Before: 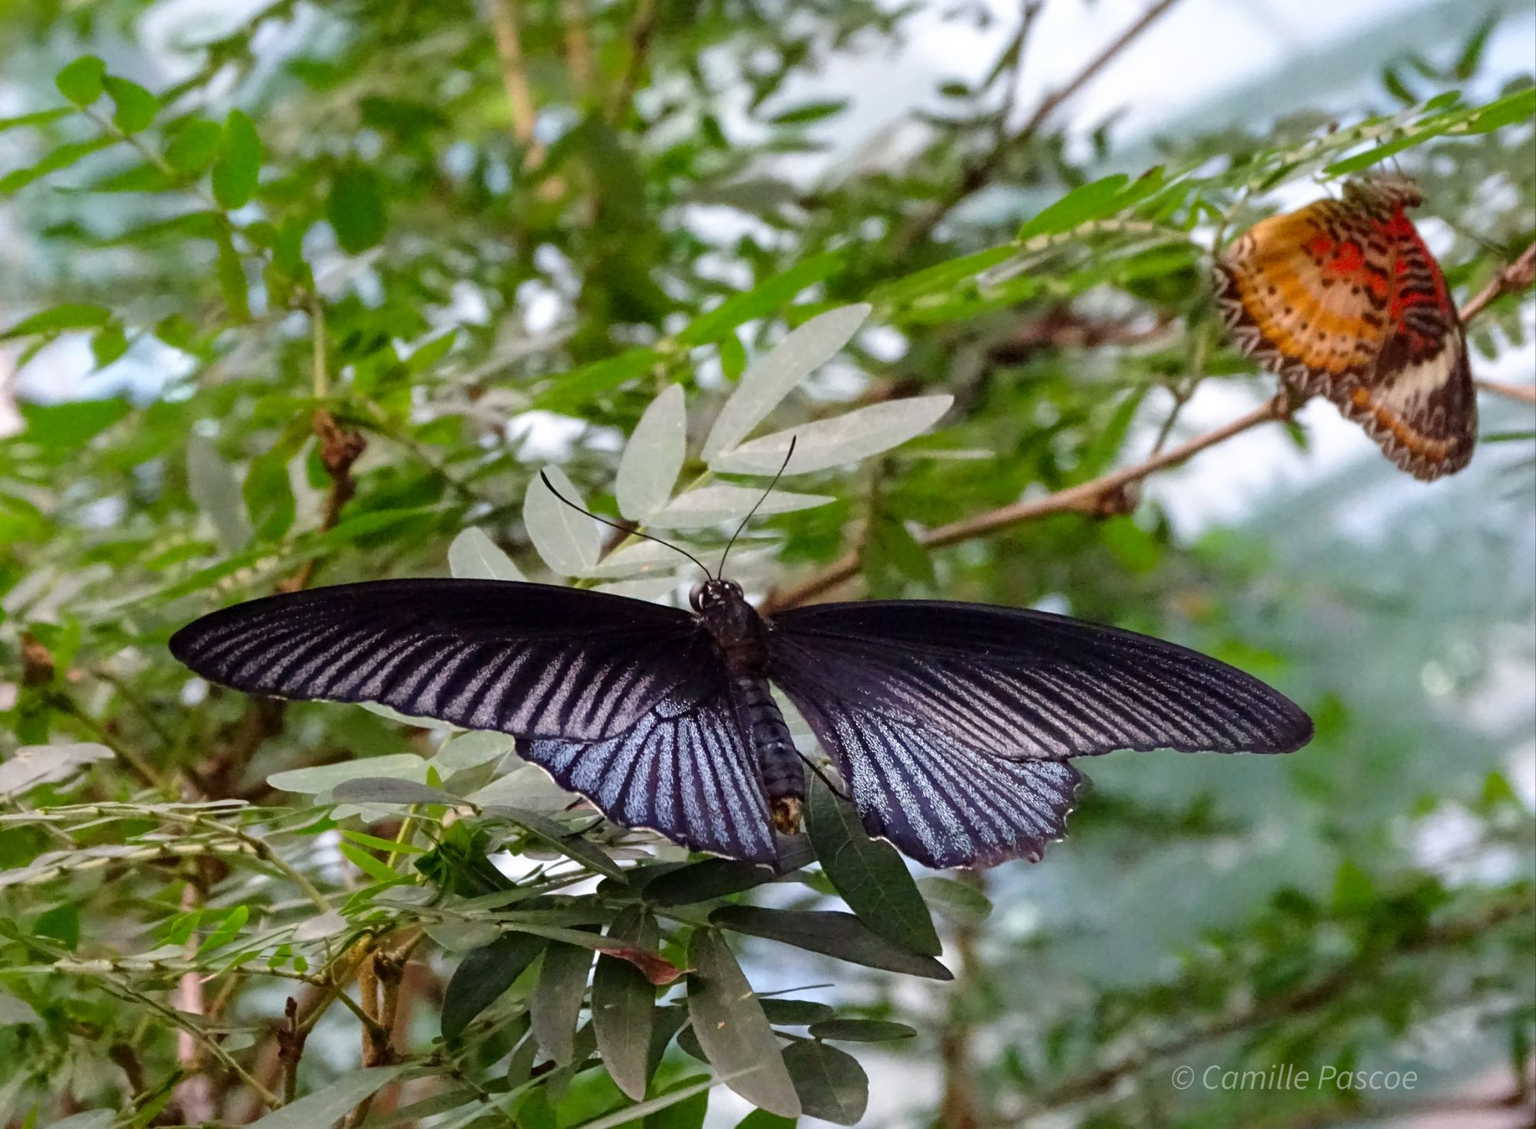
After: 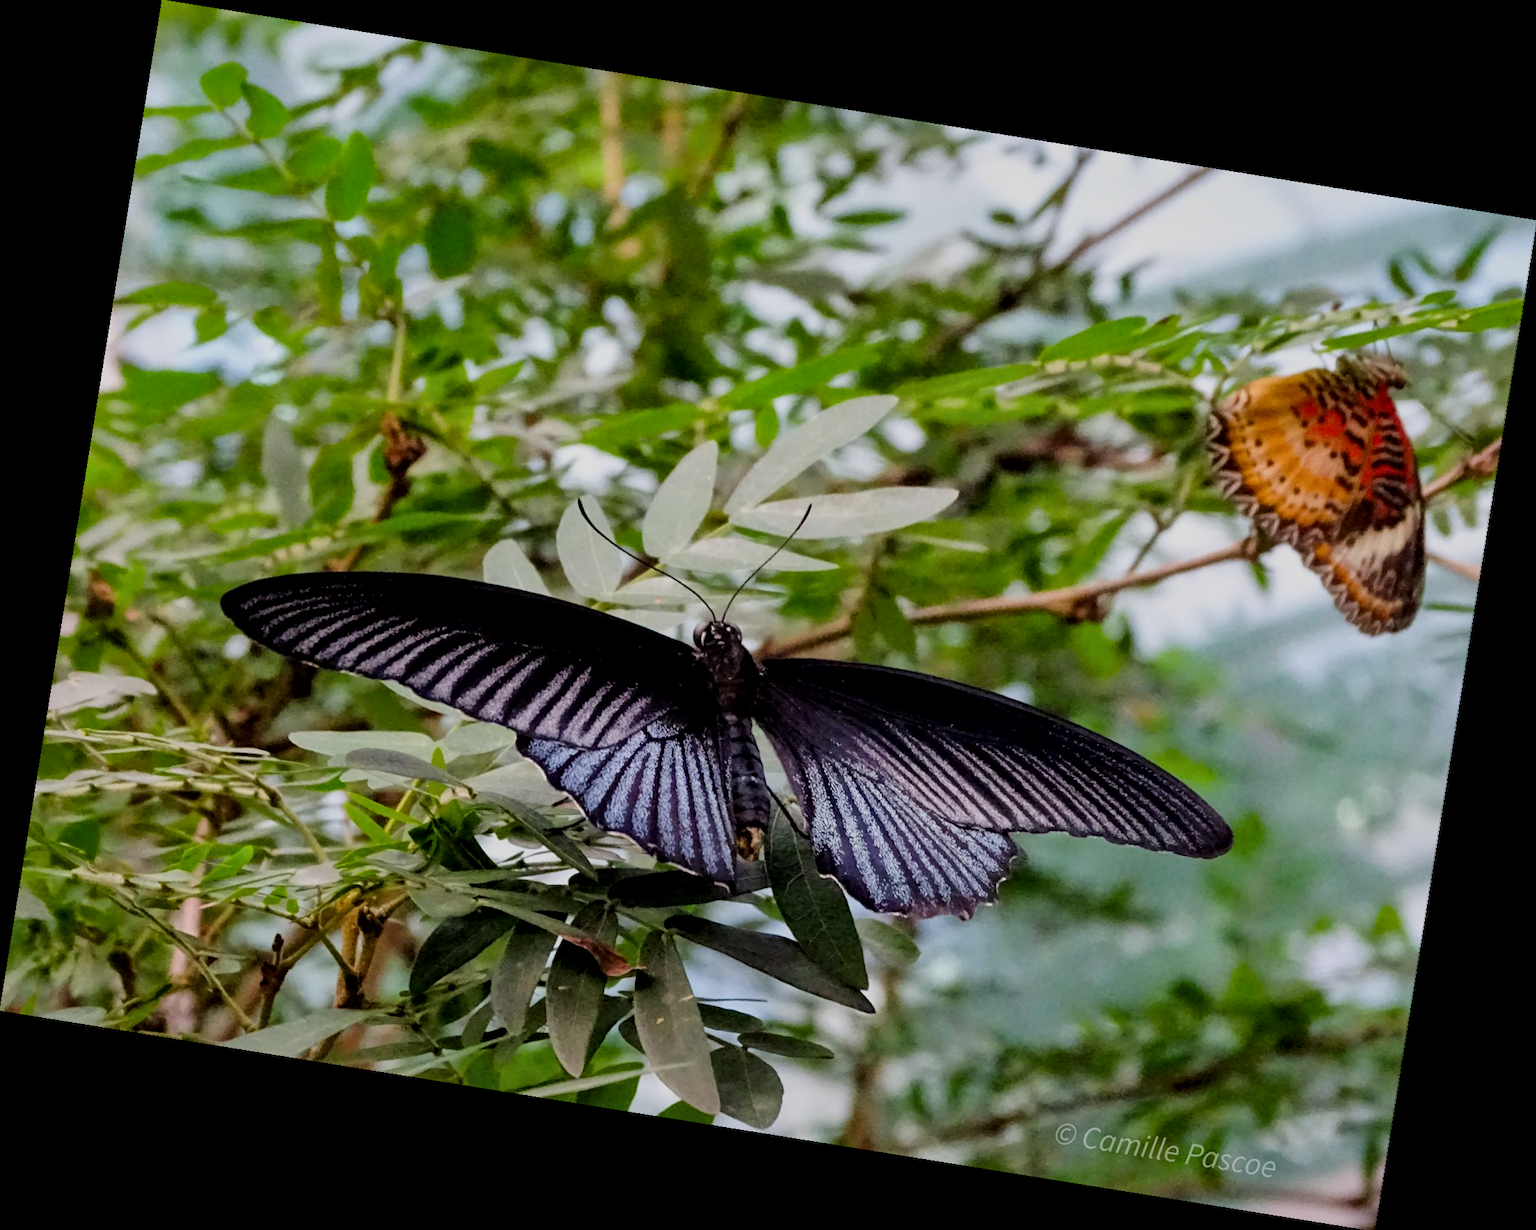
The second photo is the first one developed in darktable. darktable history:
color balance rgb: perceptual saturation grading › global saturation 10%, global vibrance 10%
rotate and perspective: rotation 9.12°, automatic cropping off
local contrast: mode bilateral grid, contrast 20, coarseness 50, detail 132%, midtone range 0.2
filmic rgb: black relative exposure -6.68 EV, white relative exposure 4.56 EV, hardness 3.25
